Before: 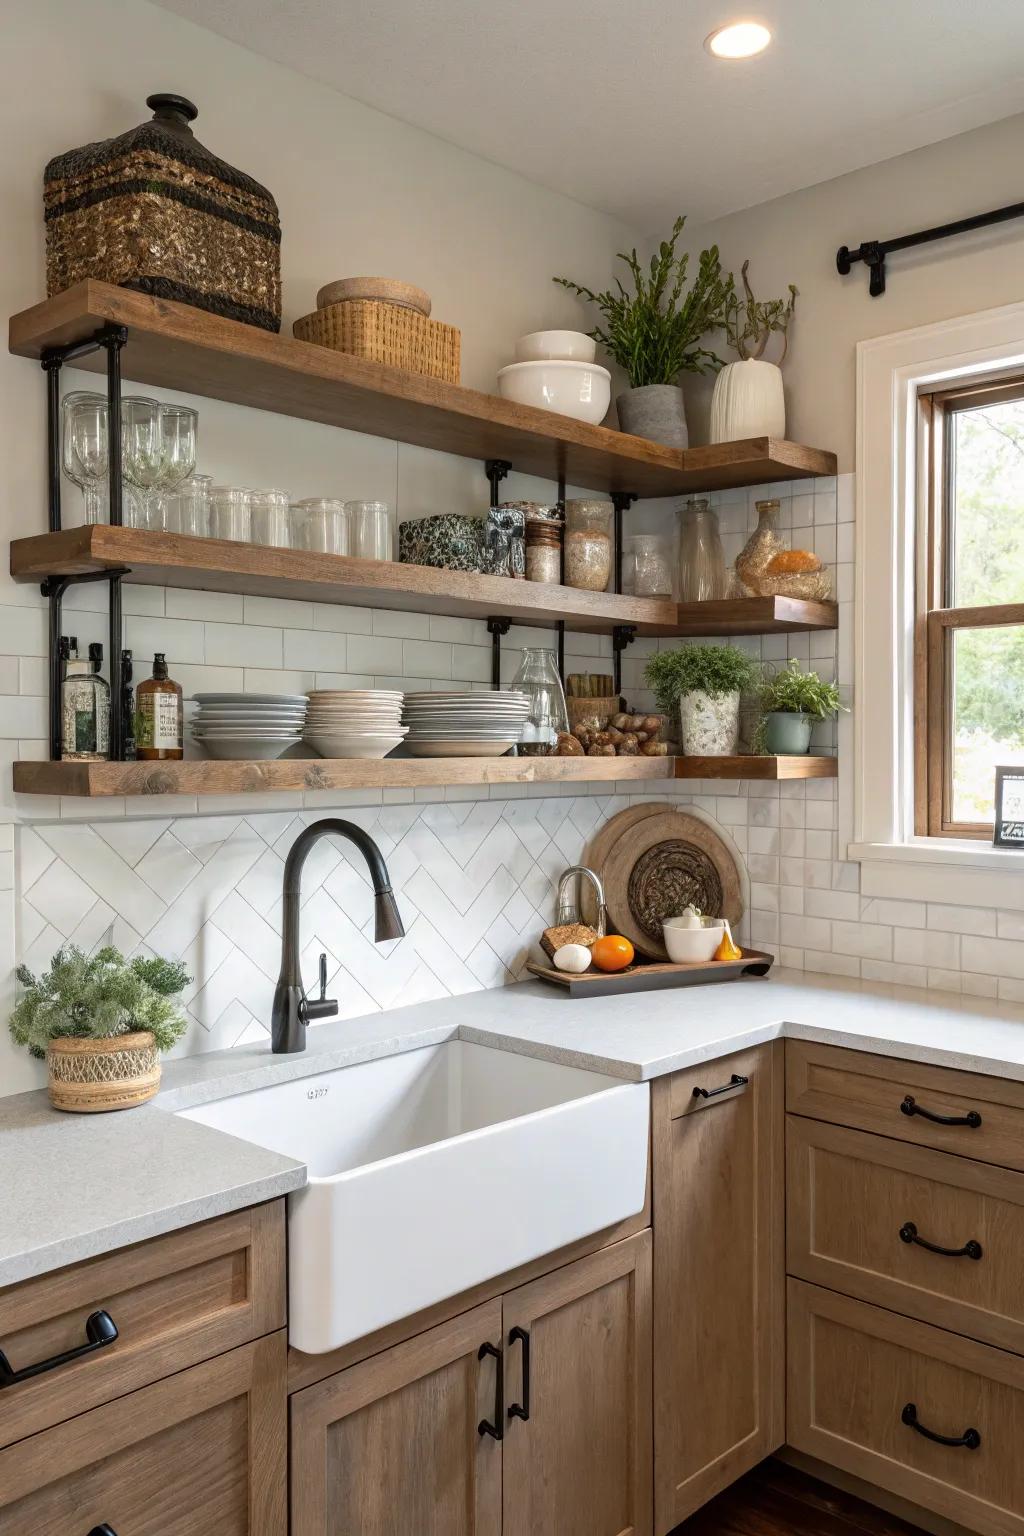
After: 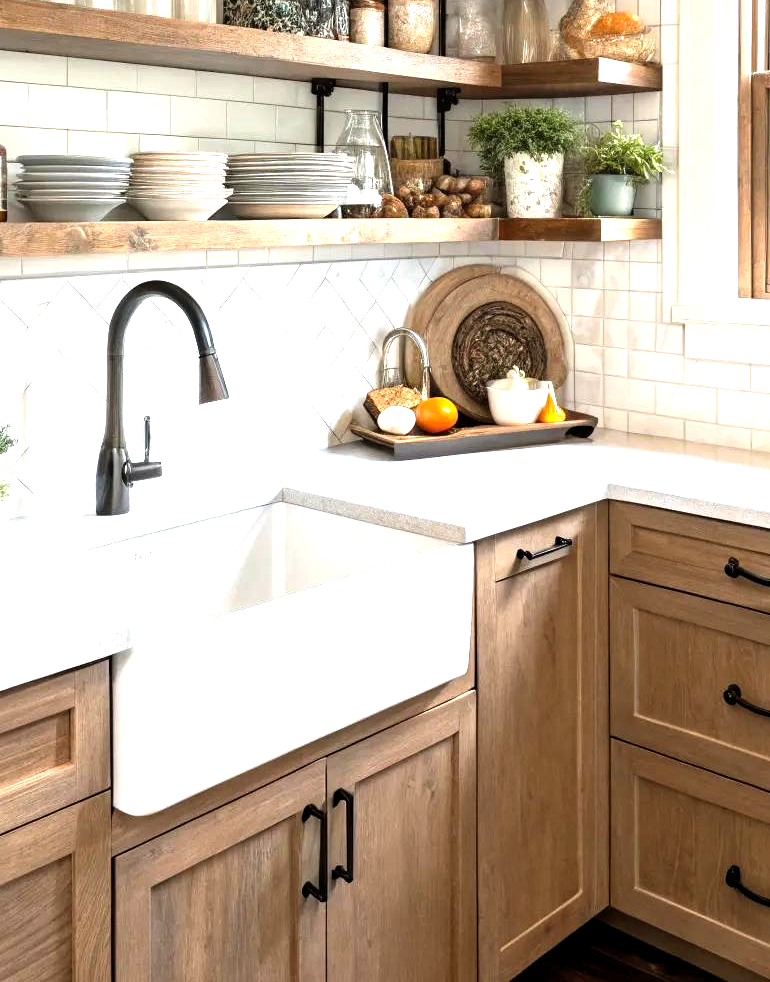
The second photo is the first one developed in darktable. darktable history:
levels: levels [0.012, 0.367, 0.697]
crop and rotate: left 17.191%, top 35.029%, right 7.561%, bottom 0.992%
